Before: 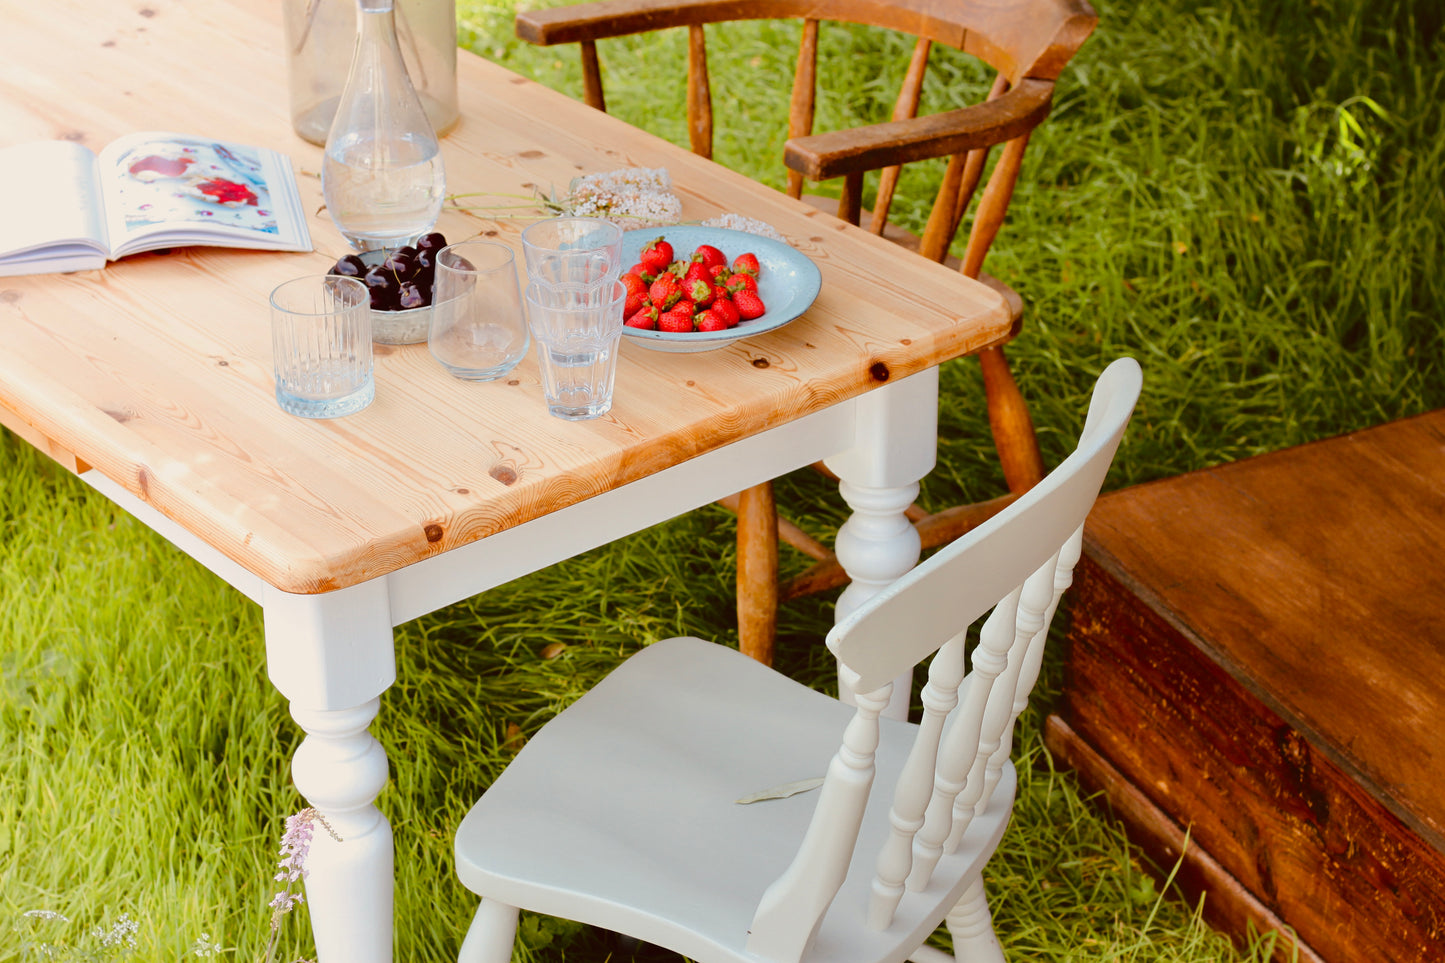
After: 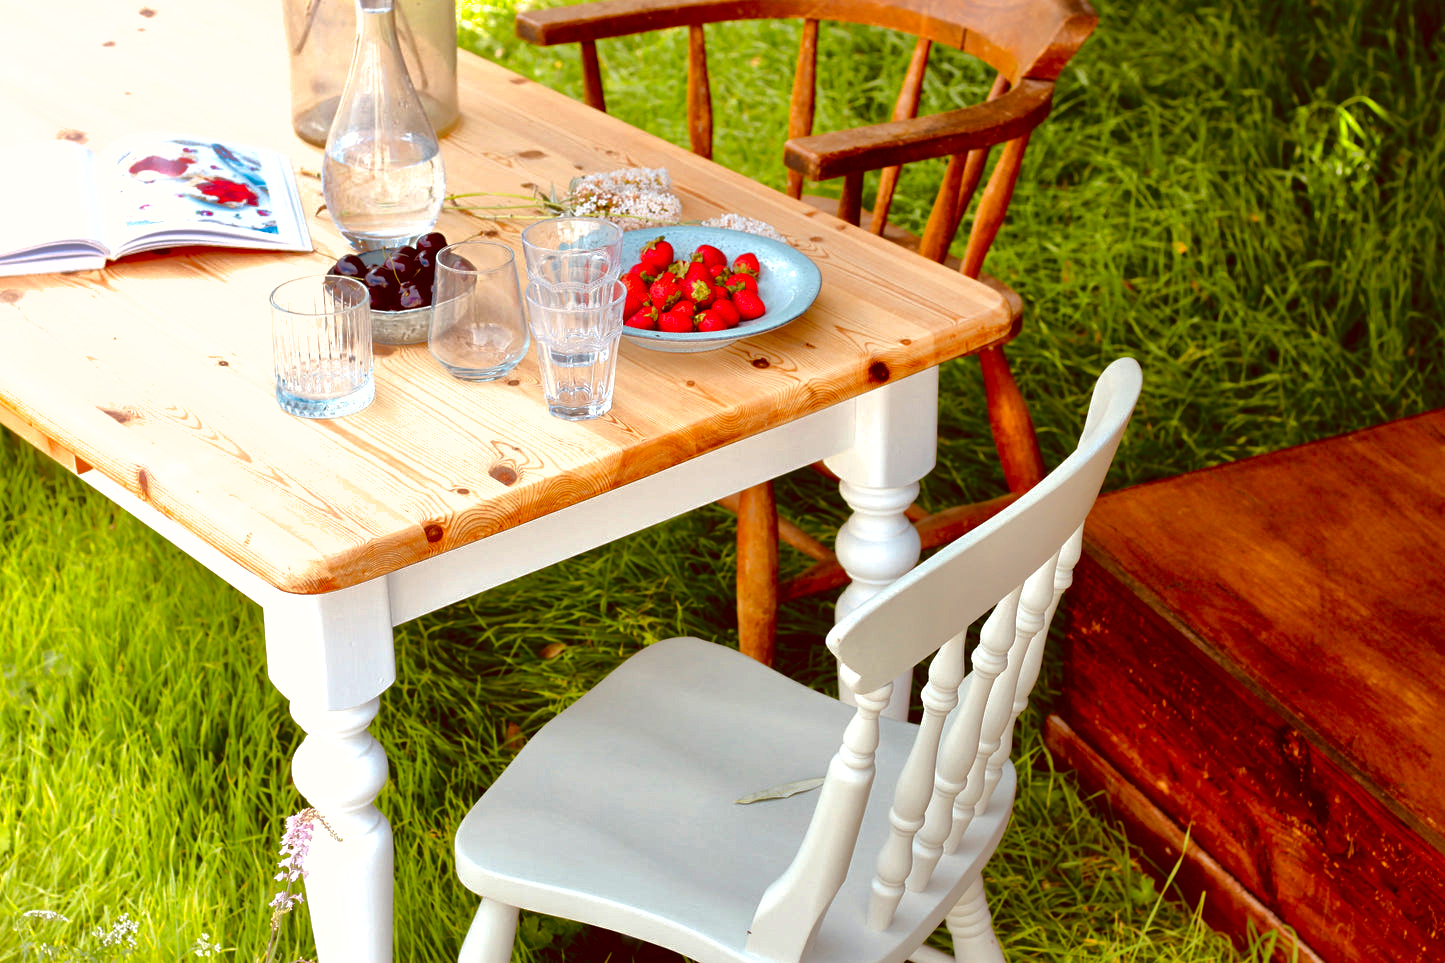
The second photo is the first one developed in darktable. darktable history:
exposure: exposure 0.601 EV, compensate highlight preservation false
contrast brightness saturation: contrast 0.105, brightness -0.271, saturation 0.148
shadows and highlights: on, module defaults
